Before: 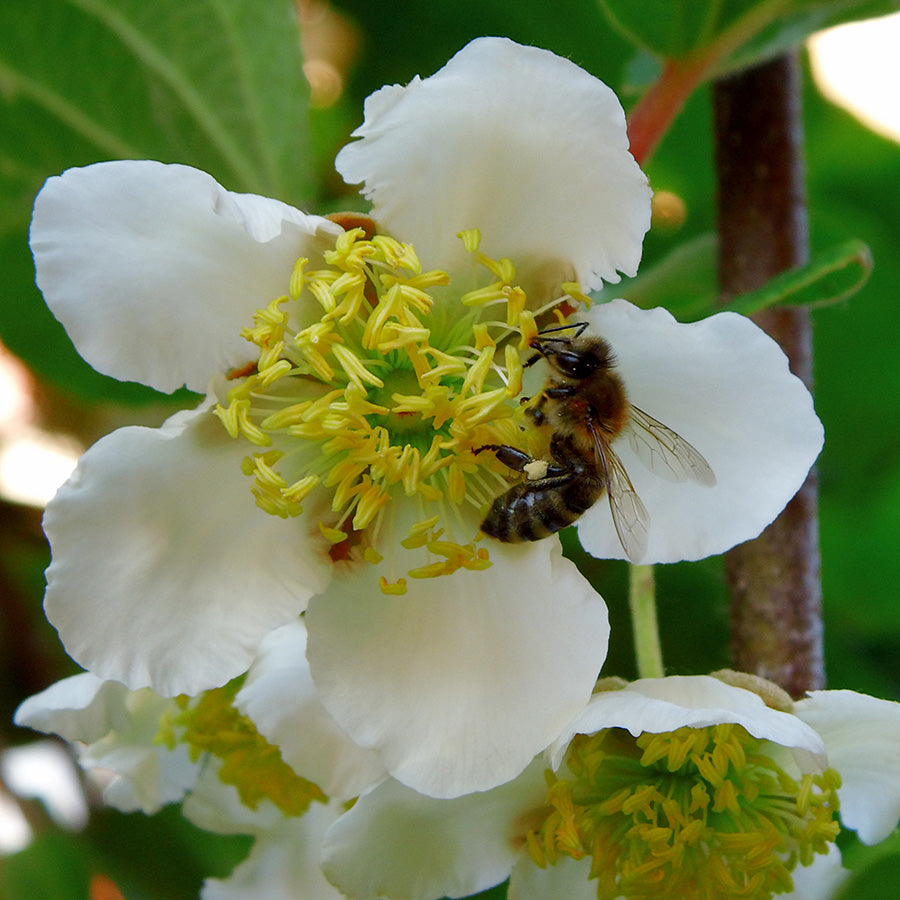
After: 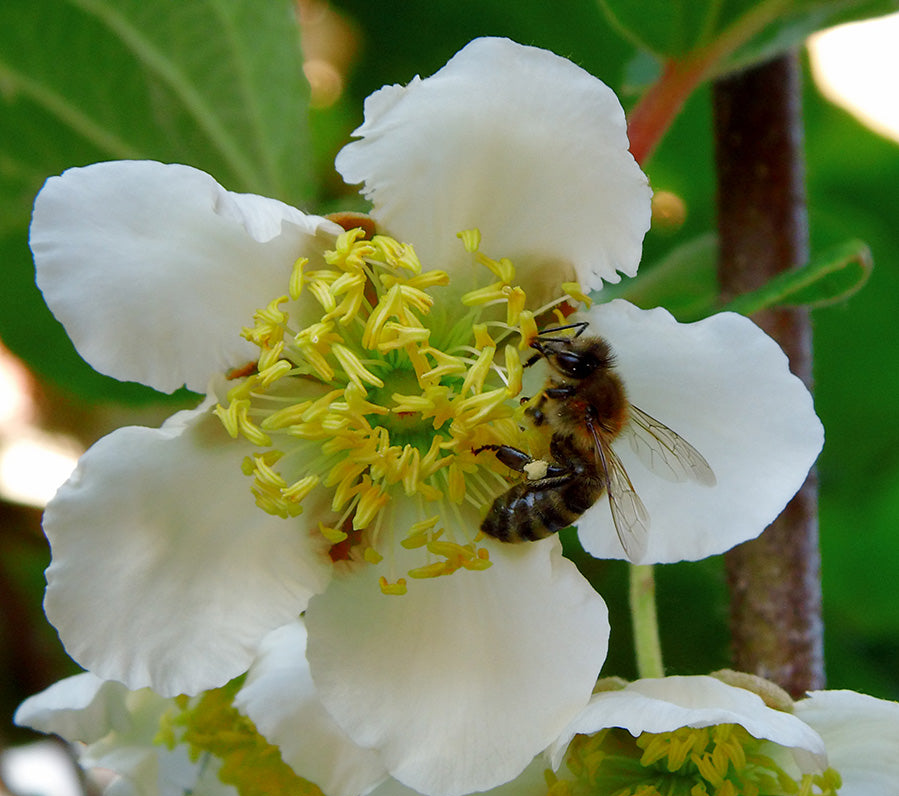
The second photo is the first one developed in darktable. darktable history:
crop and rotate: top 0%, bottom 11.49%
white balance: emerald 1
